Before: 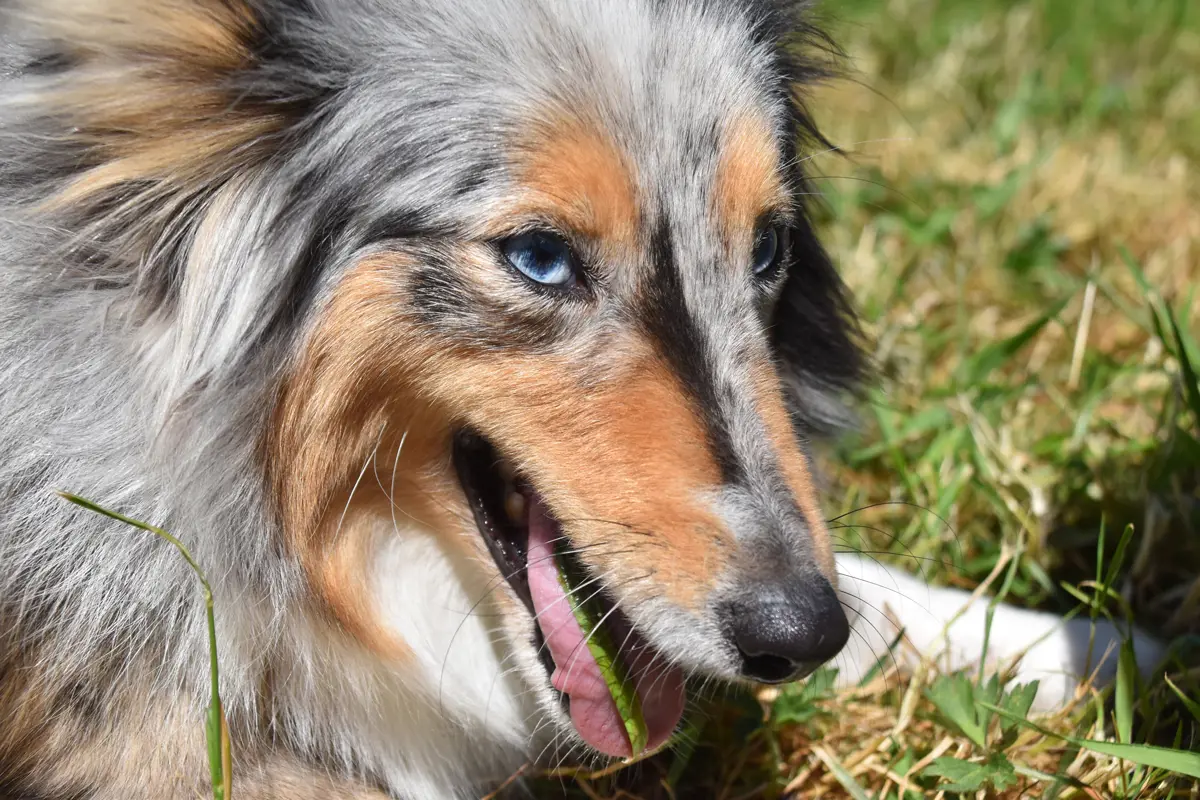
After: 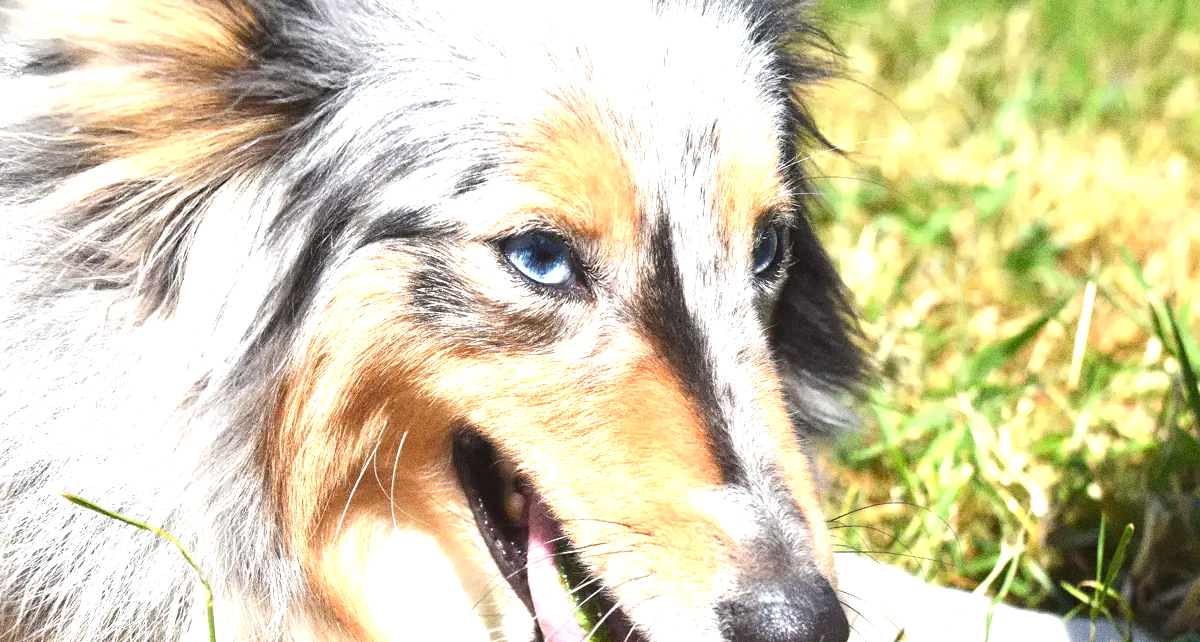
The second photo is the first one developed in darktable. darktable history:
grain: coarseness 0.09 ISO, strength 40%
exposure: black level correction 0, exposure 1.5 EV, compensate exposure bias true, compensate highlight preservation false
crop: bottom 19.644%
